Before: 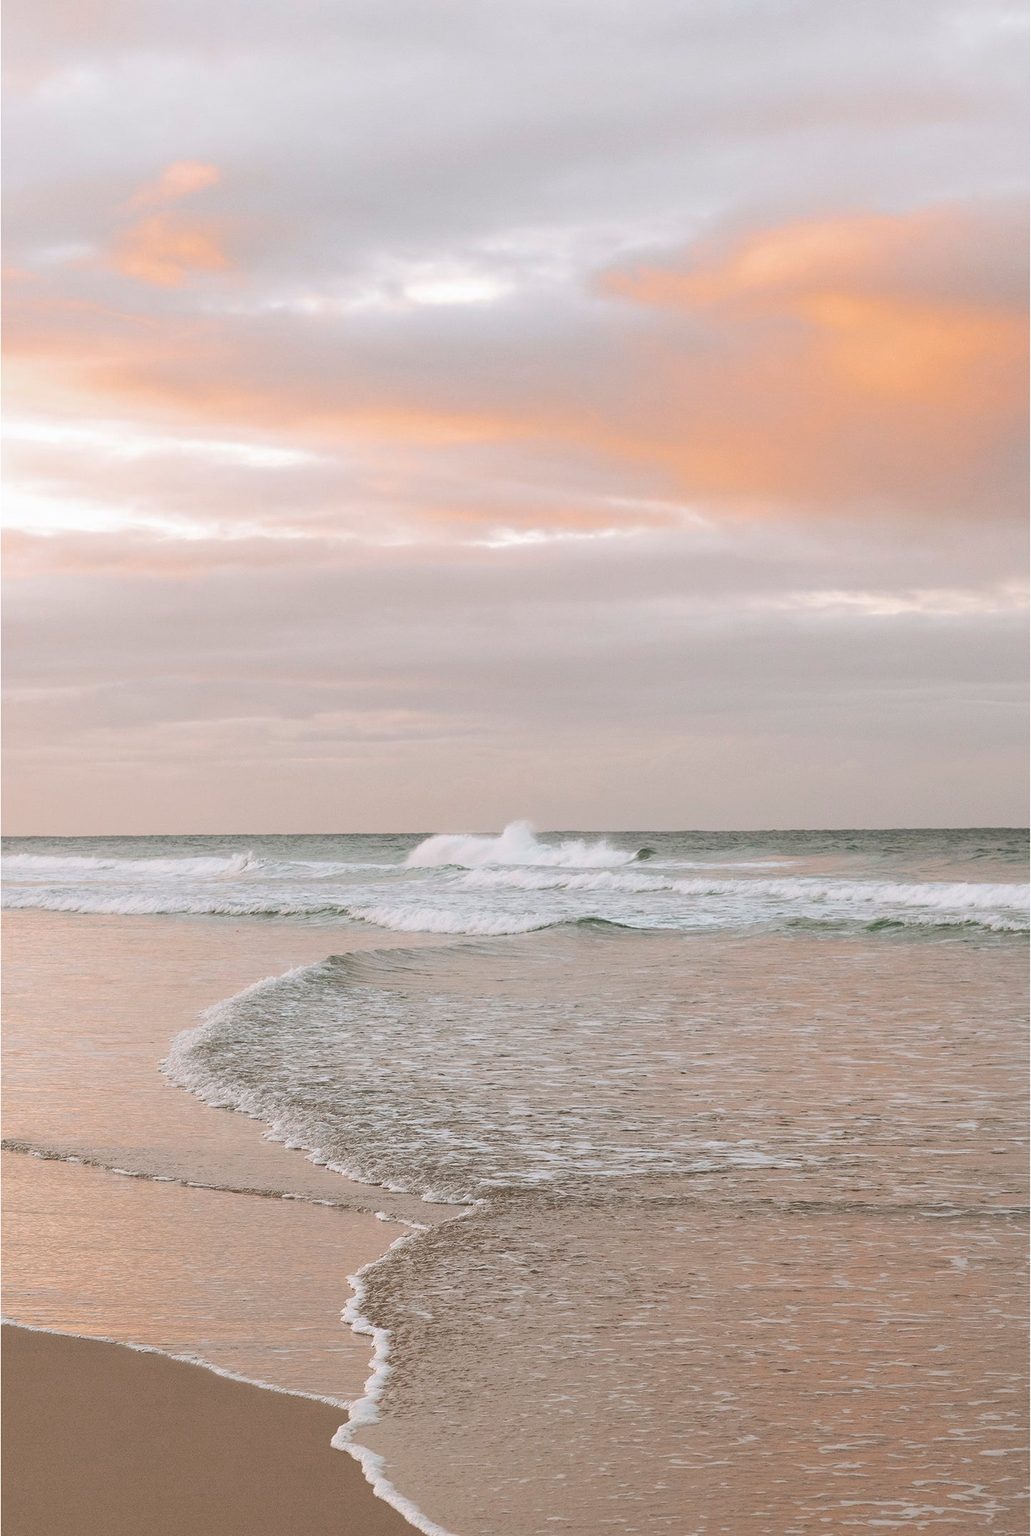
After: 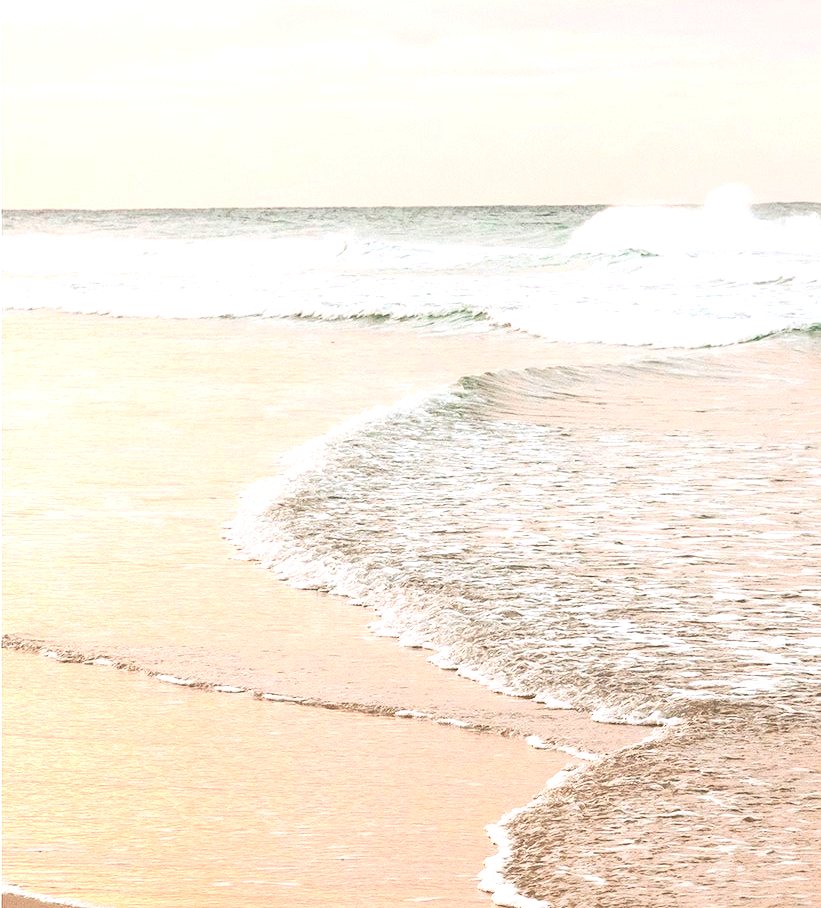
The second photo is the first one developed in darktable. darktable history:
contrast brightness saturation: contrast 0.168, saturation 0.314
crop: top 44.748%, right 43.145%, bottom 13.035%
exposure: black level correction 0, exposure 1.1 EV, compensate highlight preservation false
